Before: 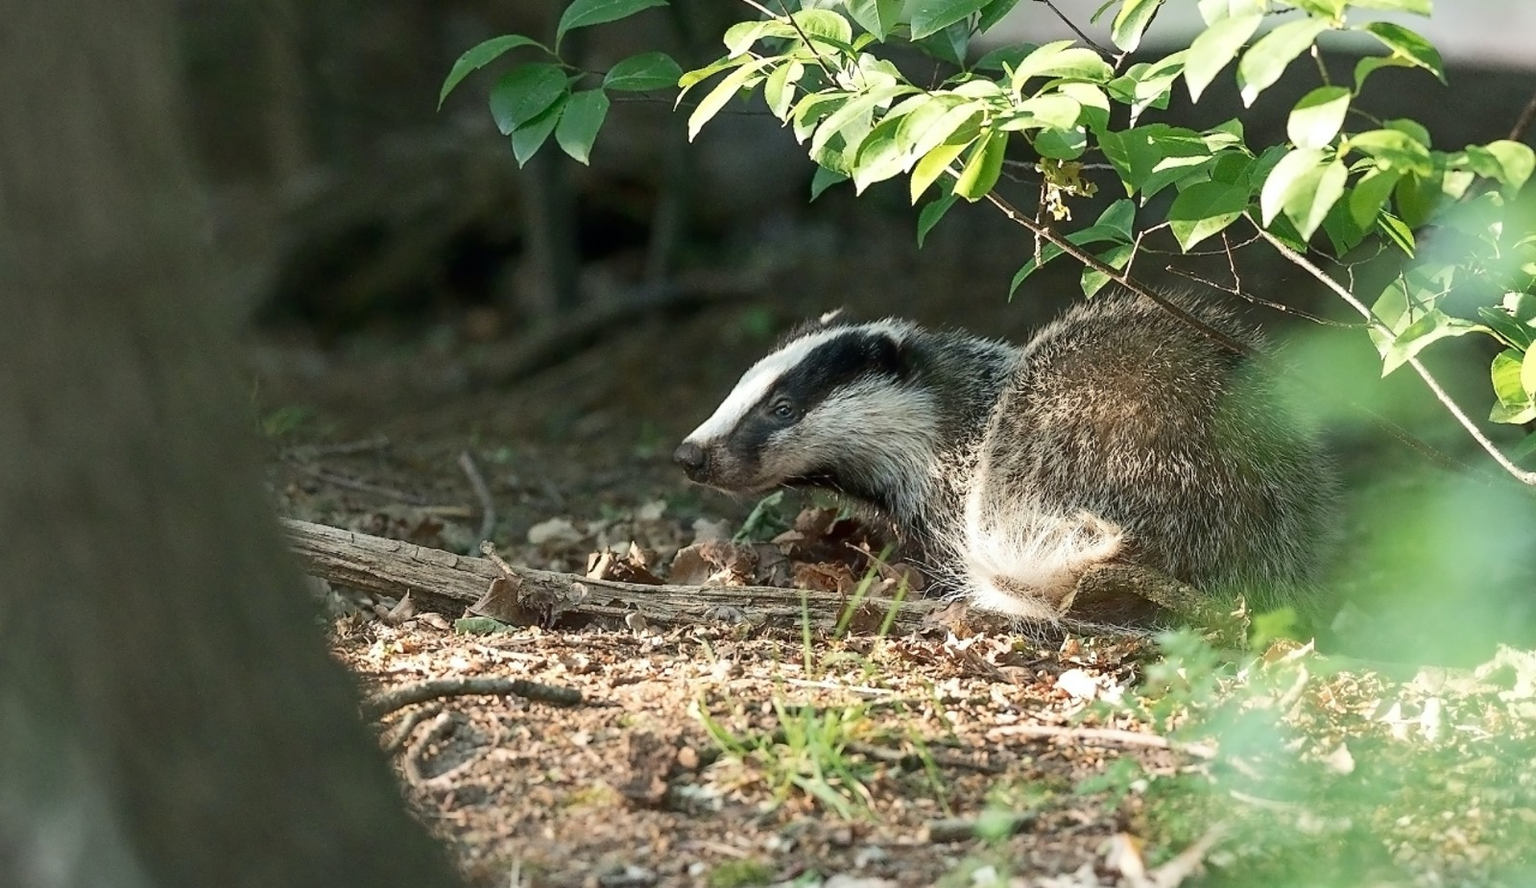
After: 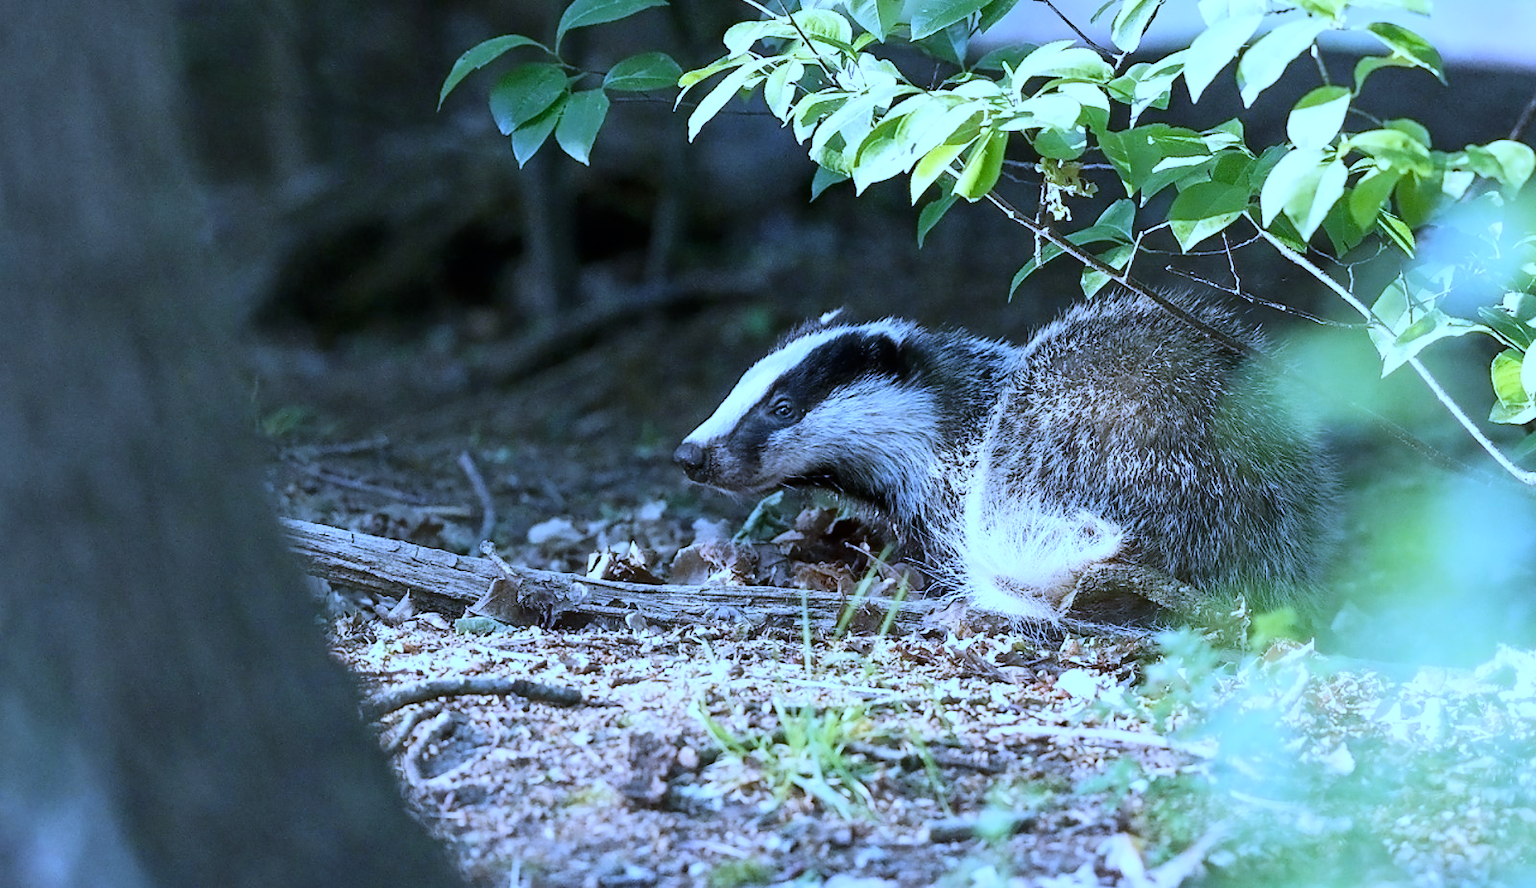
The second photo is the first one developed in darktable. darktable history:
white balance: red 0.766, blue 1.537
tone curve: curves: ch0 [(0, 0) (0.004, 0.001) (0.133, 0.112) (0.325, 0.362) (0.832, 0.893) (1, 1)], color space Lab, linked channels, preserve colors none
